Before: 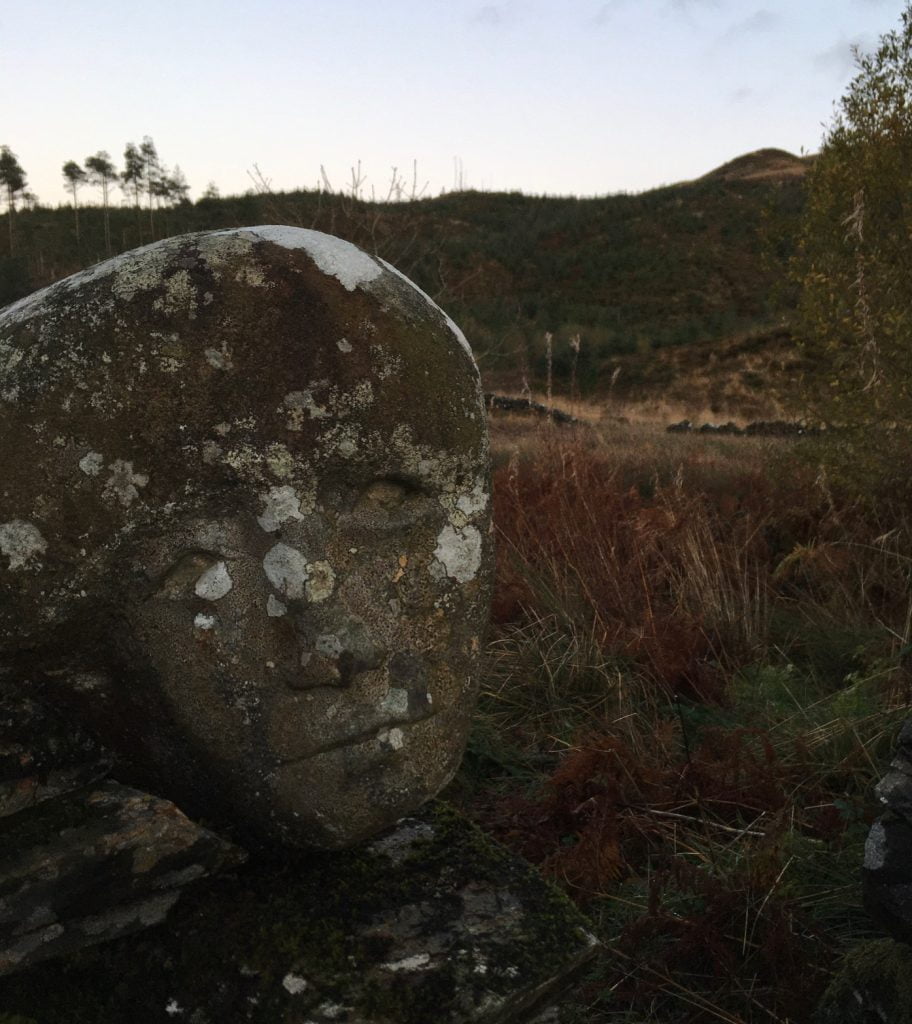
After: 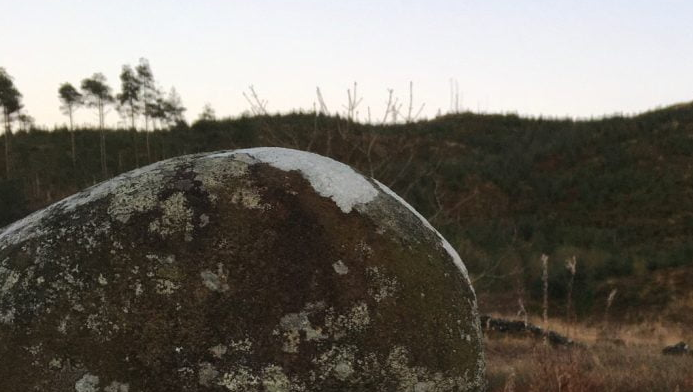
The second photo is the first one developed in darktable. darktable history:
crop: left 0.528%, top 7.648%, right 23.4%, bottom 54.019%
